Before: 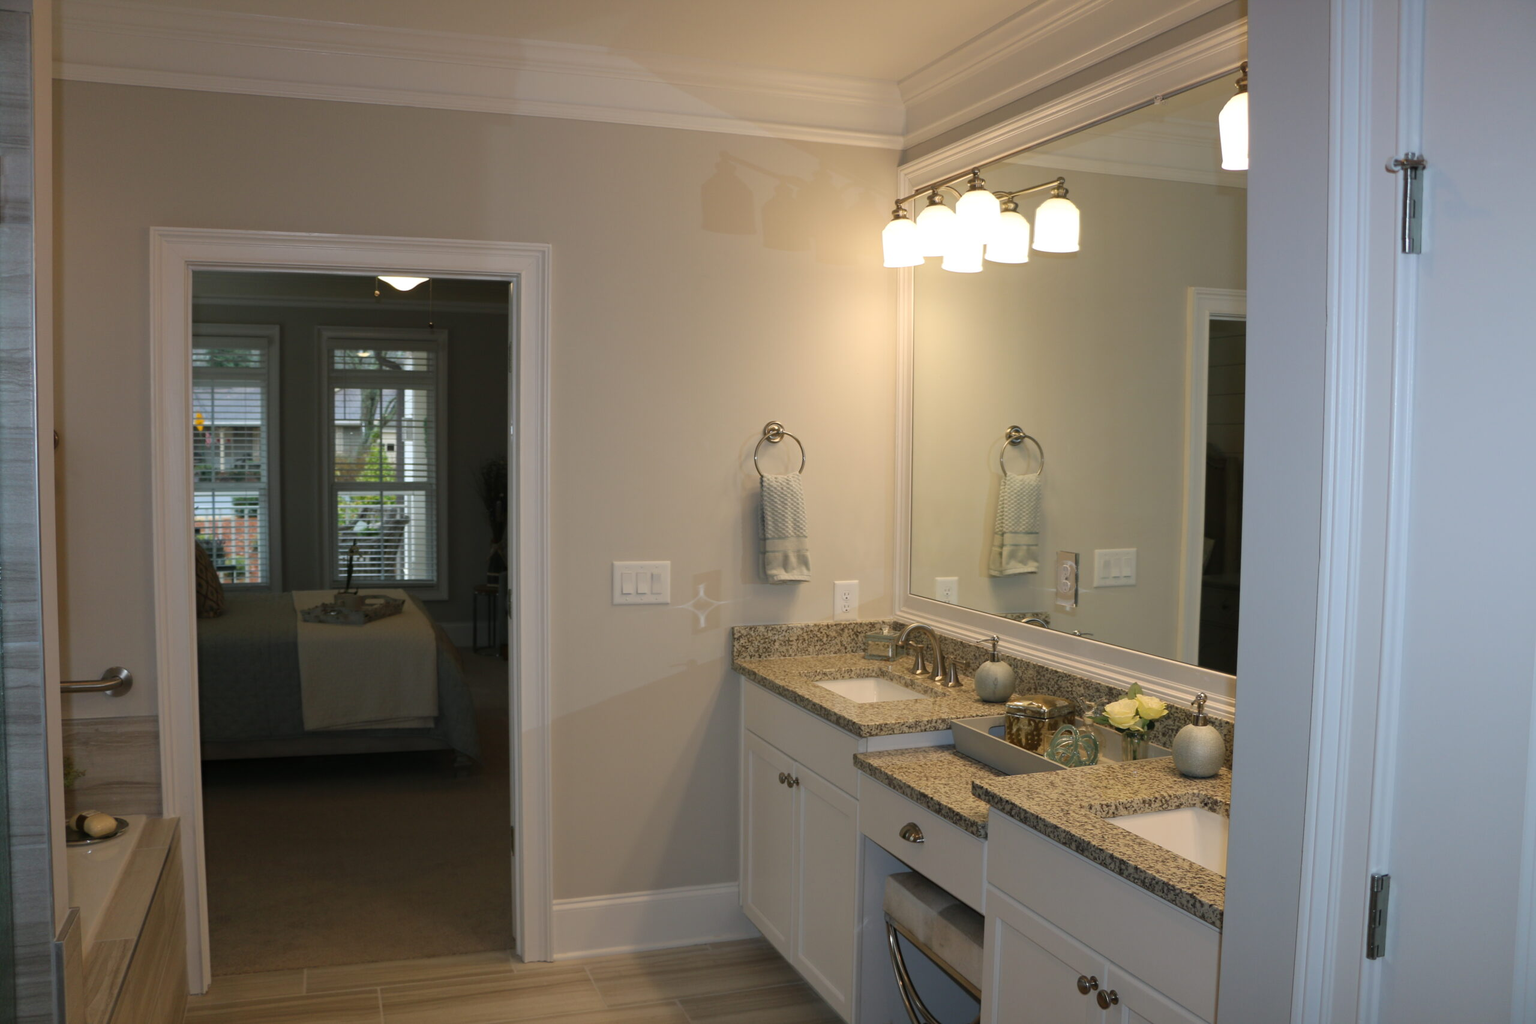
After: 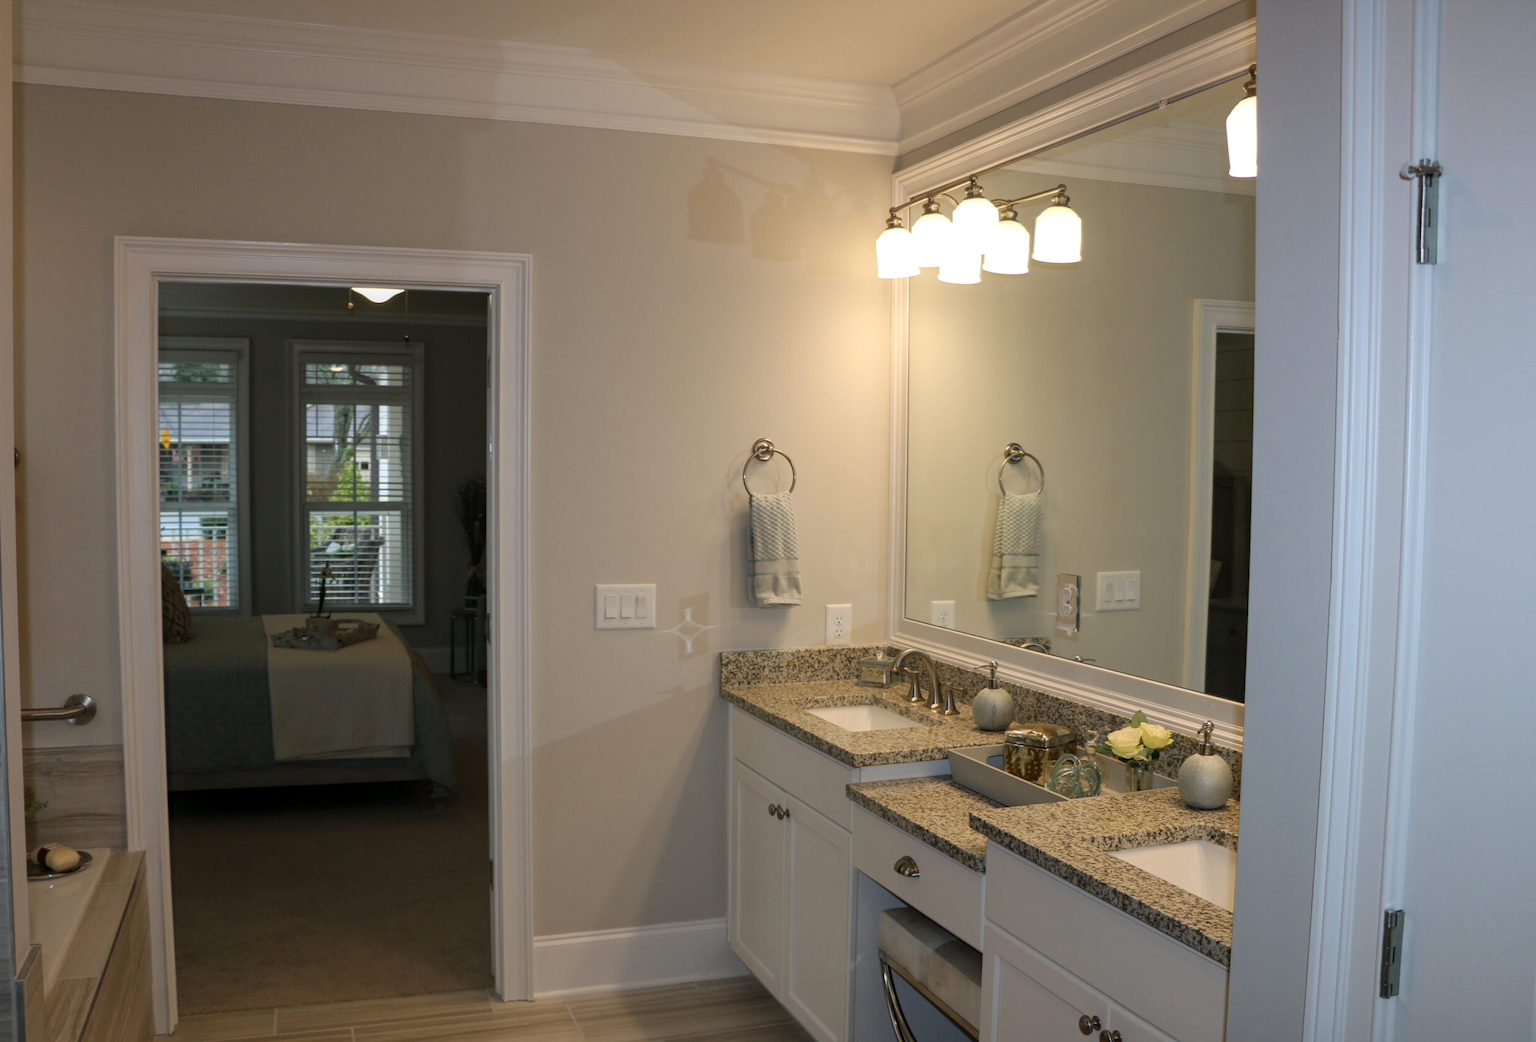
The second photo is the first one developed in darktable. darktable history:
local contrast: detail 118%
crop and rotate: left 2.642%, right 1.199%, bottom 2.092%
